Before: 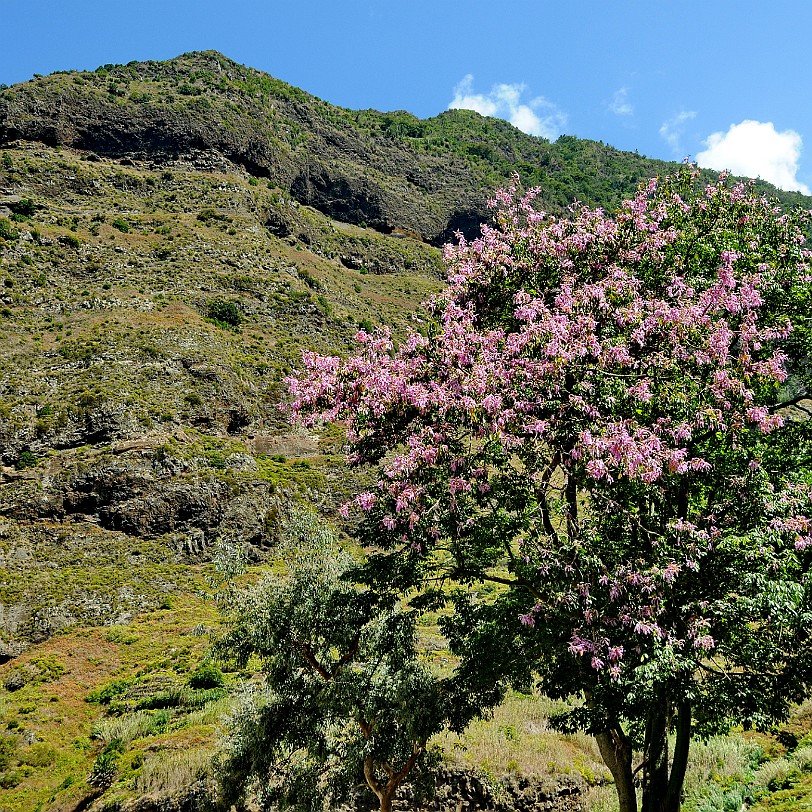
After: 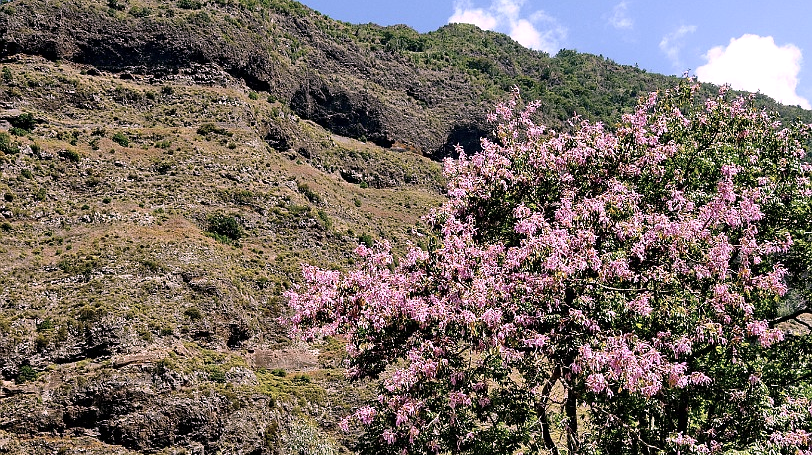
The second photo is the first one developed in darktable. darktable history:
crop and rotate: top 10.605%, bottom 33.274%
contrast brightness saturation: contrast 0.1, saturation -0.3
white balance: red 1.188, blue 1.11
